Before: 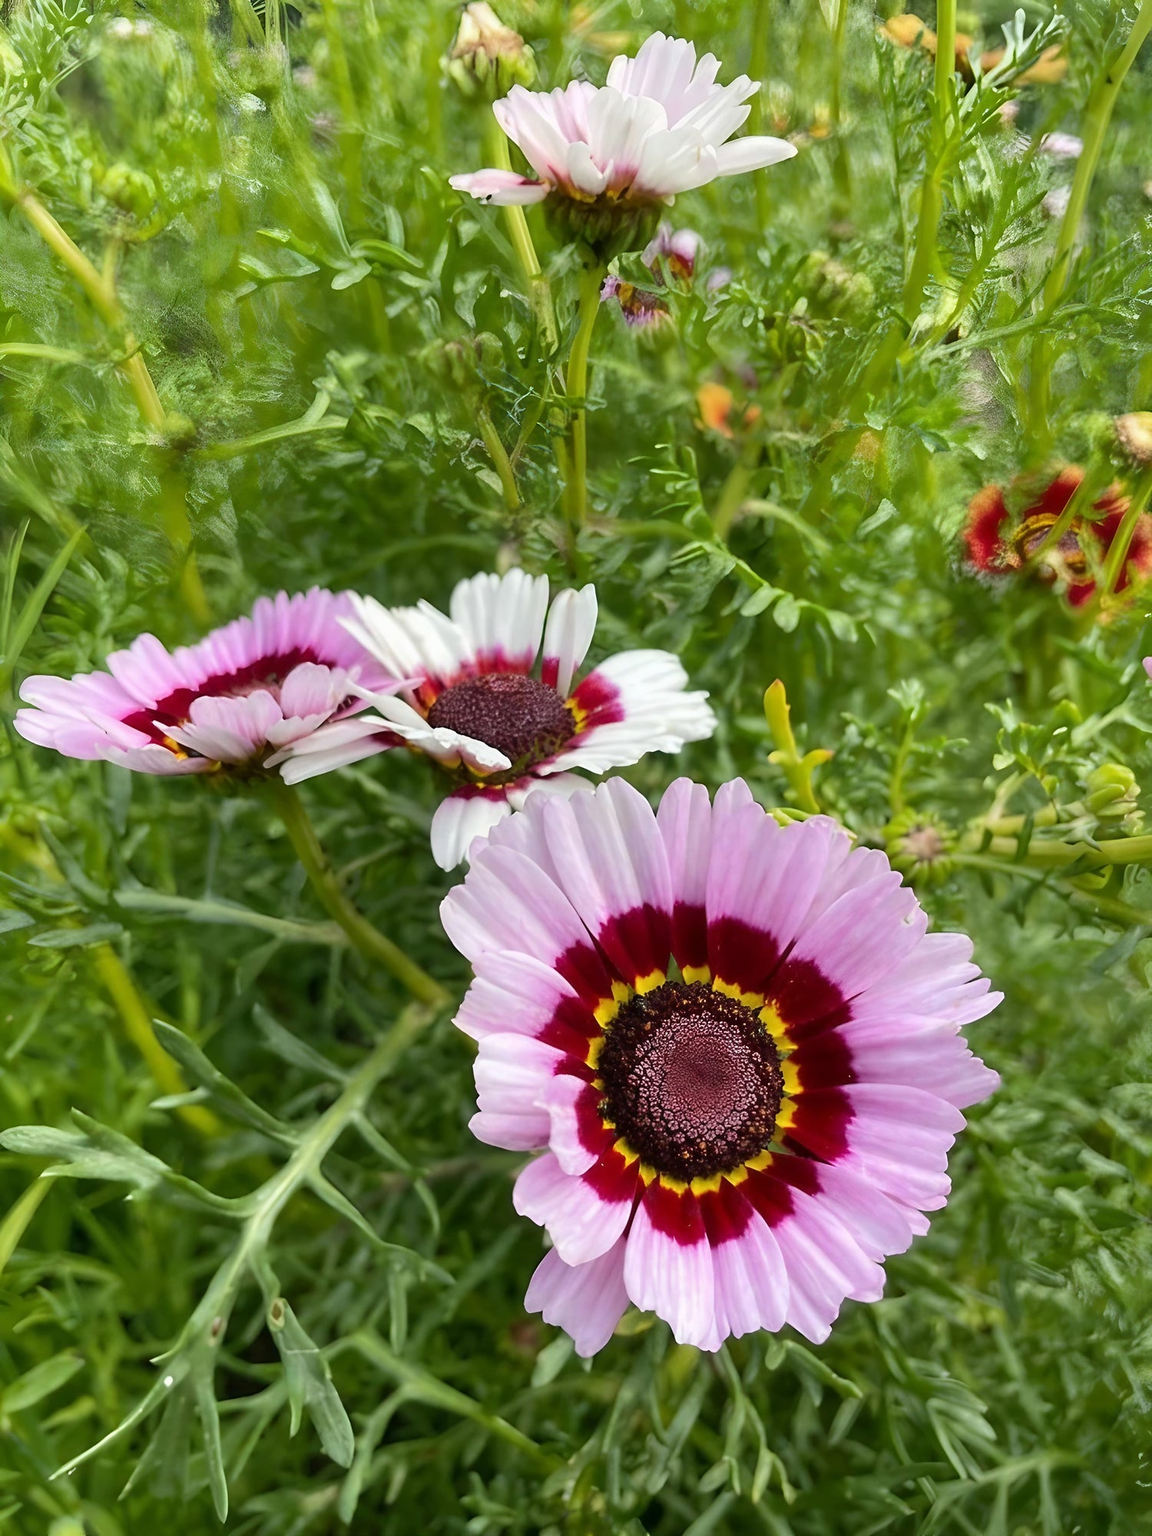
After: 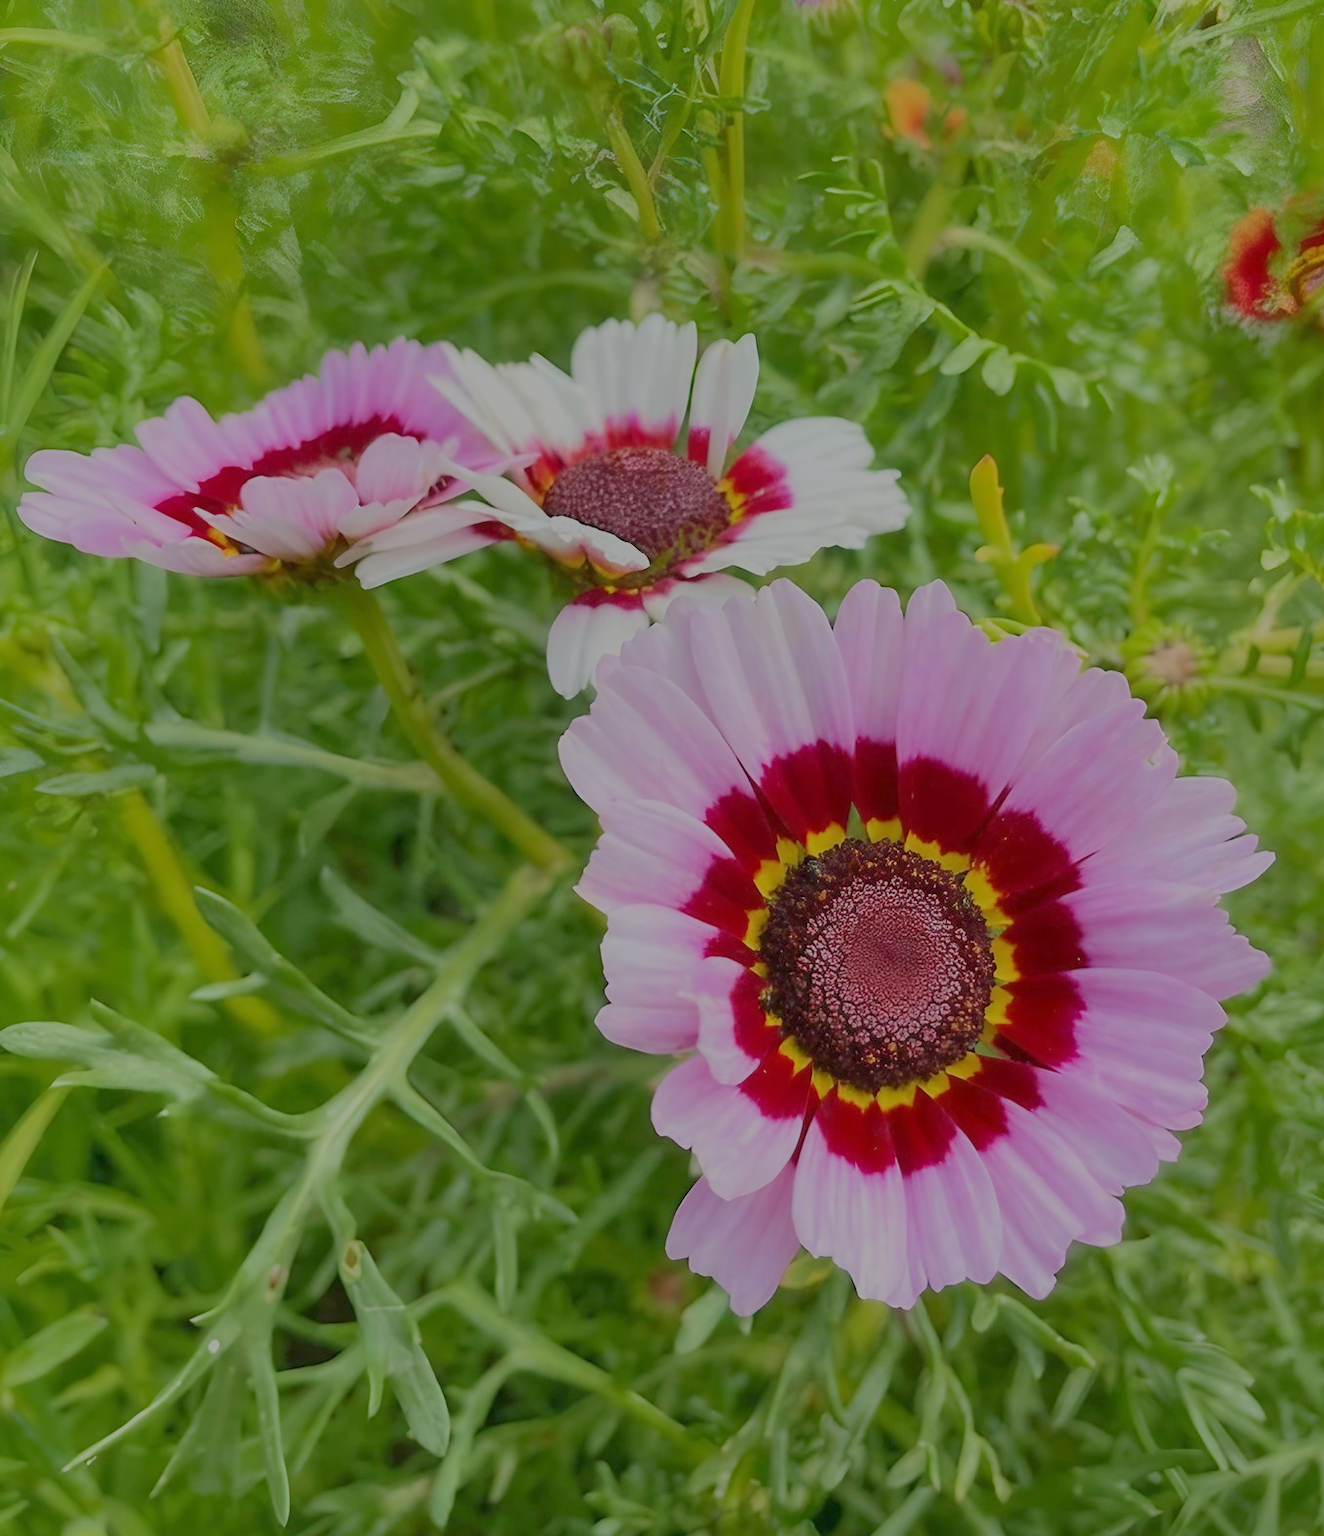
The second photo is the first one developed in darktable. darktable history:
filmic rgb: black relative exposure -16 EV, white relative exposure 8 EV, threshold 3 EV, hardness 4.17, latitude 50%, contrast 0.5, color science v5 (2021), contrast in shadows safe, contrast in highlights safe, enable highlight reconstruction true
crop: top 20.916%, right 9.437%, bottom 0.316%
